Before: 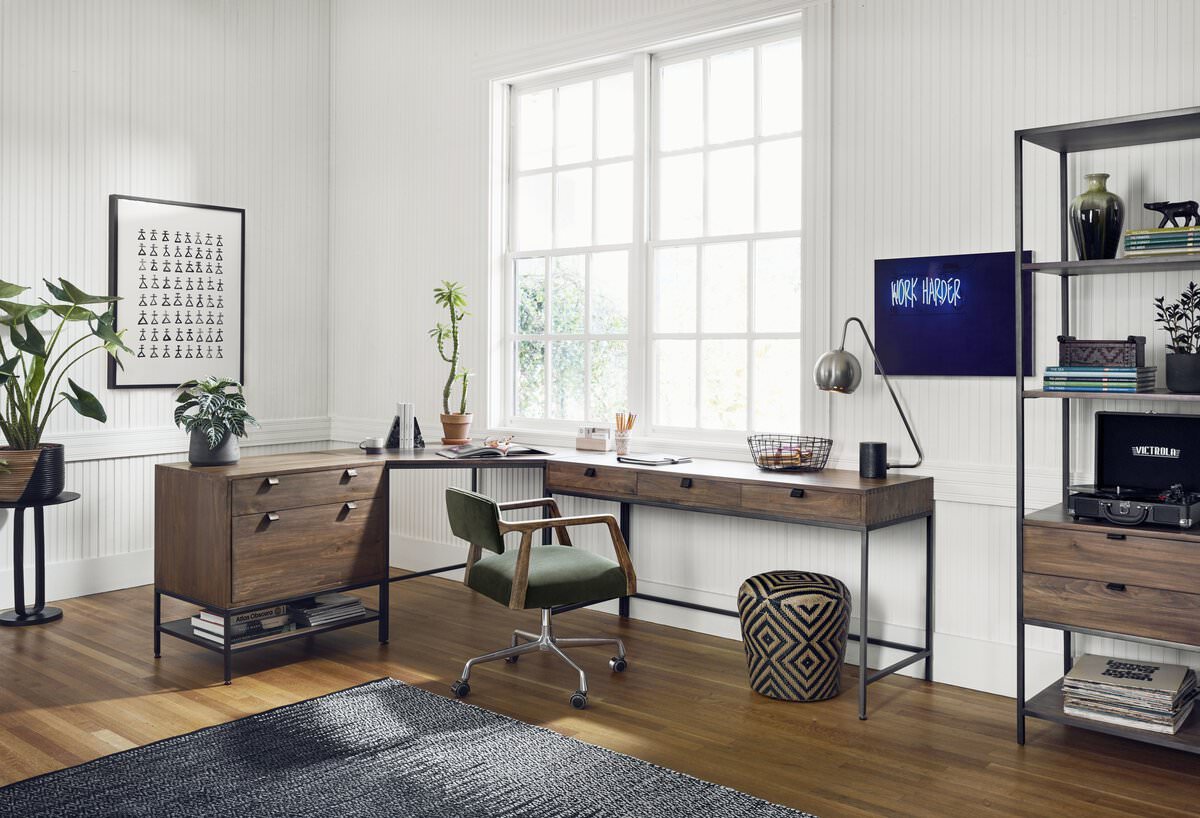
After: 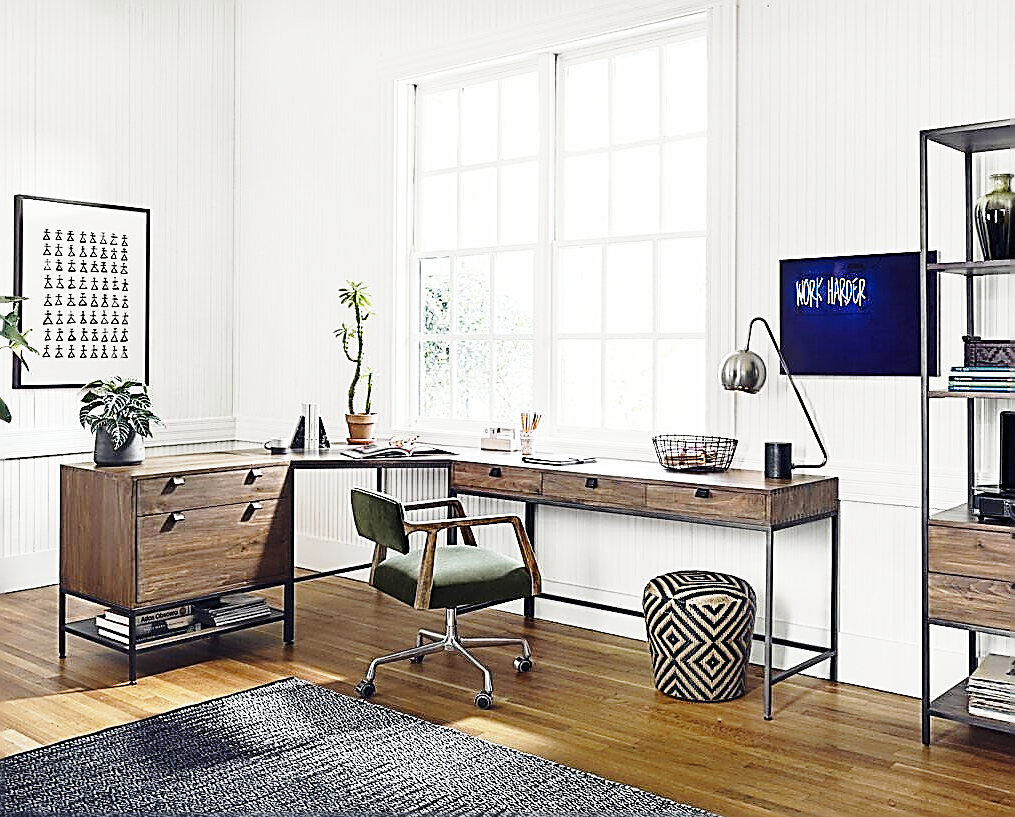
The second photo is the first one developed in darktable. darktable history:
crop: left 7.955%, right 7.42%
base curve: curves: ch0 [(0, 0) (0.028, 0.03) (0.121, 0.232) (0.46, 0.748) (0.859, 0.968) (1, 1)], preserve colors none
sharpen: amount 1.871
